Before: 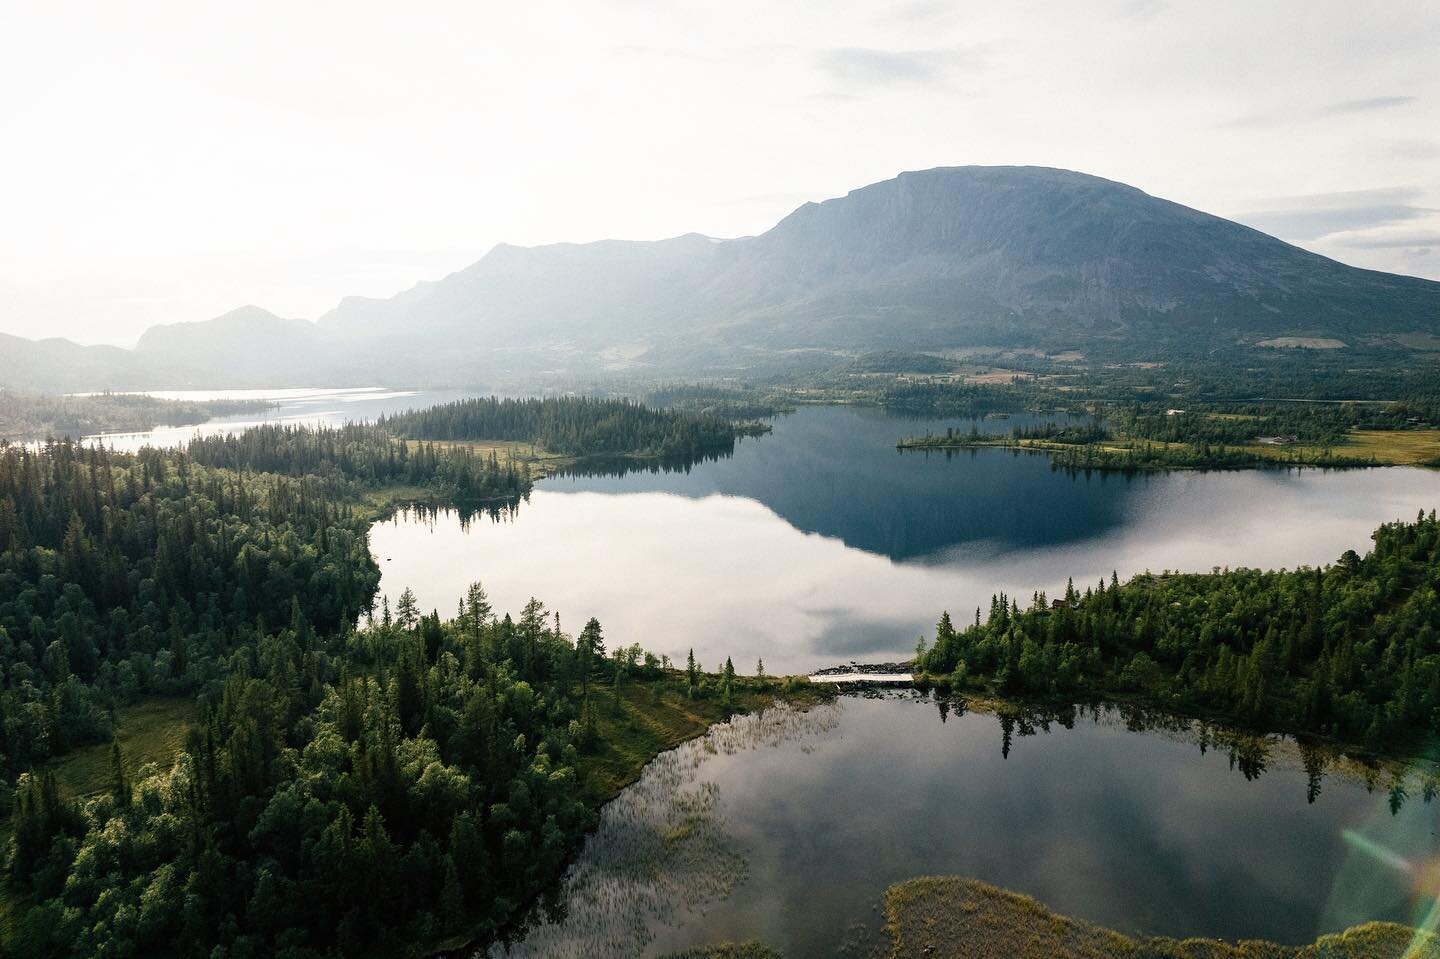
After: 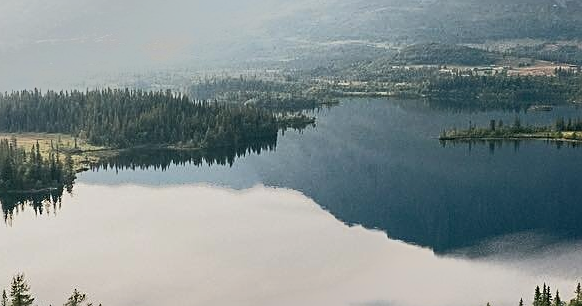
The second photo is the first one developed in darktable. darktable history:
crop: left 31.751%, top 32.172%, right 27.8%, bottom 35.83%
tone equalizer: -7 EV -0.63 EV, -6 EV 1 EV, -5 EV -0.45 EV, -4 EV 0.43 EV, -3 EV 0.41 EV, -2 EV 0.15 EV, -1 EV -0.15 EV, +0 EV -0.39 EV, smoothing diameter 25%, edges refinement/feathering 10, preserve details guided filter
sharpen: on, module defaults
